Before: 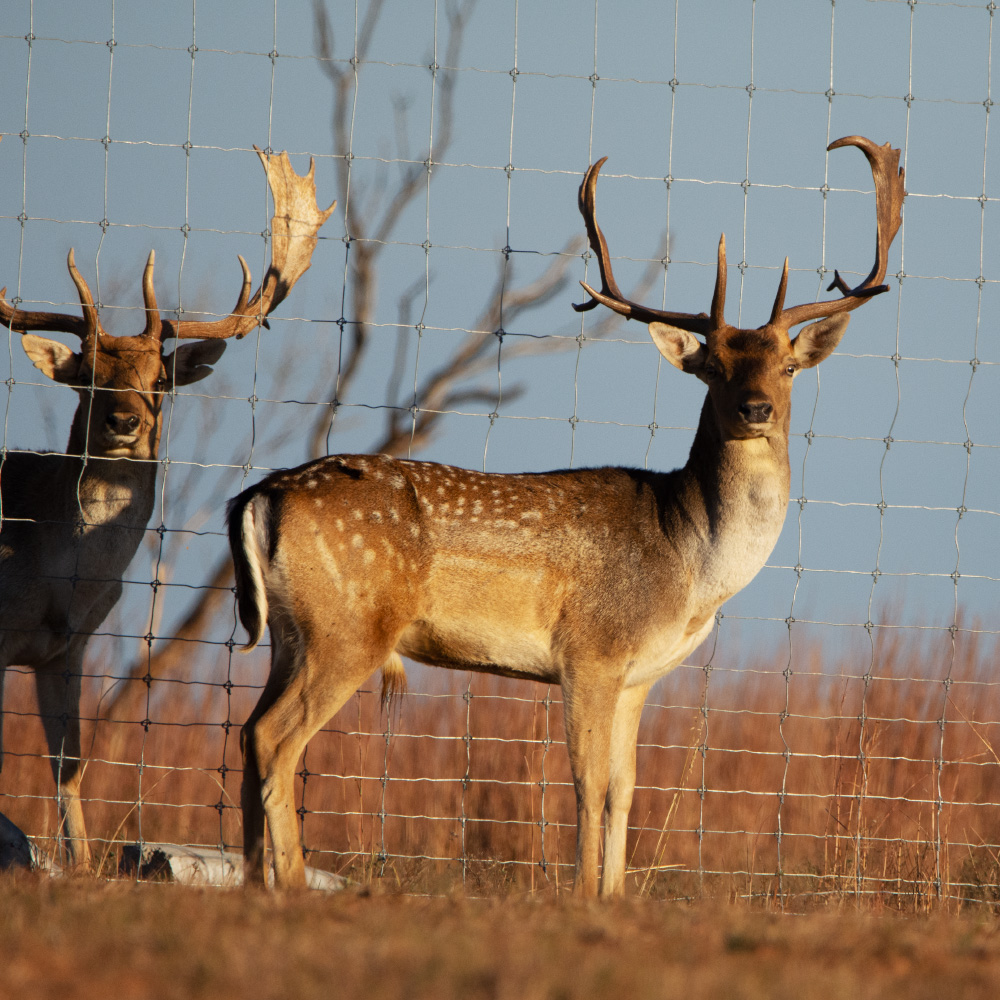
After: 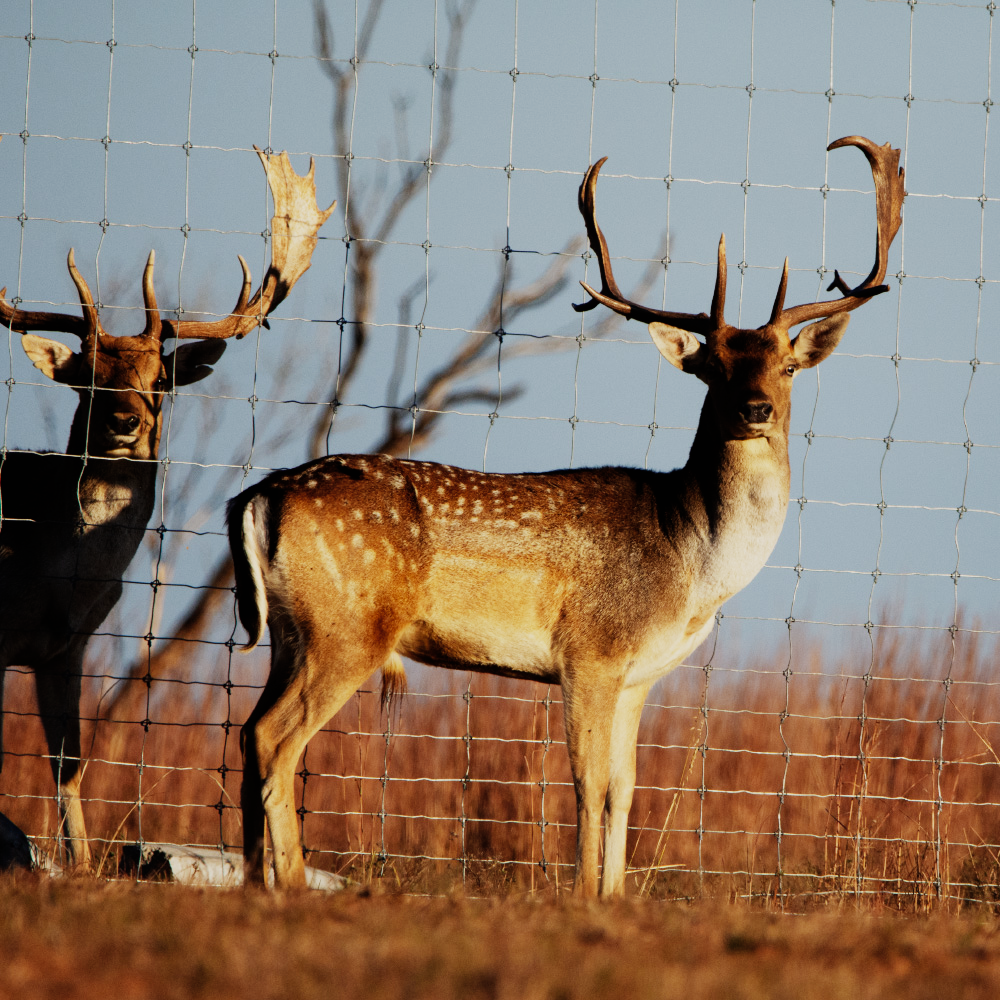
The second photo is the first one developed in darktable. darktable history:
color zones: curves: ch1 [(0.077, 0.436) (0.25, 0.5) (0.75, 0.5)]
sigmoid: contrast 1.81, skew -0.21, preserve hue 0%, red attenuation 0.1, red rotation 0.035, green attenuation 0.1, green rotation -0.017, blue attenuation 0.15, blue rotation -0.052, base primaries Rec2020
tone equalizer: on, module defaults
